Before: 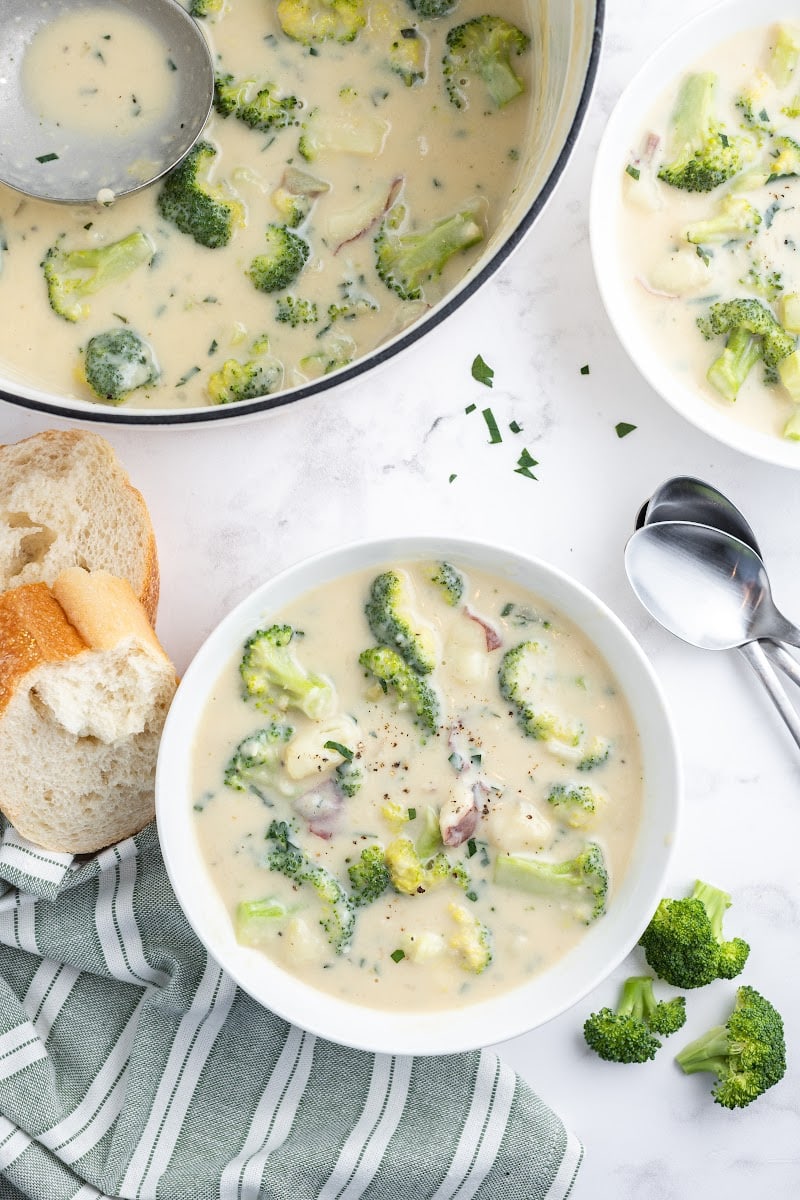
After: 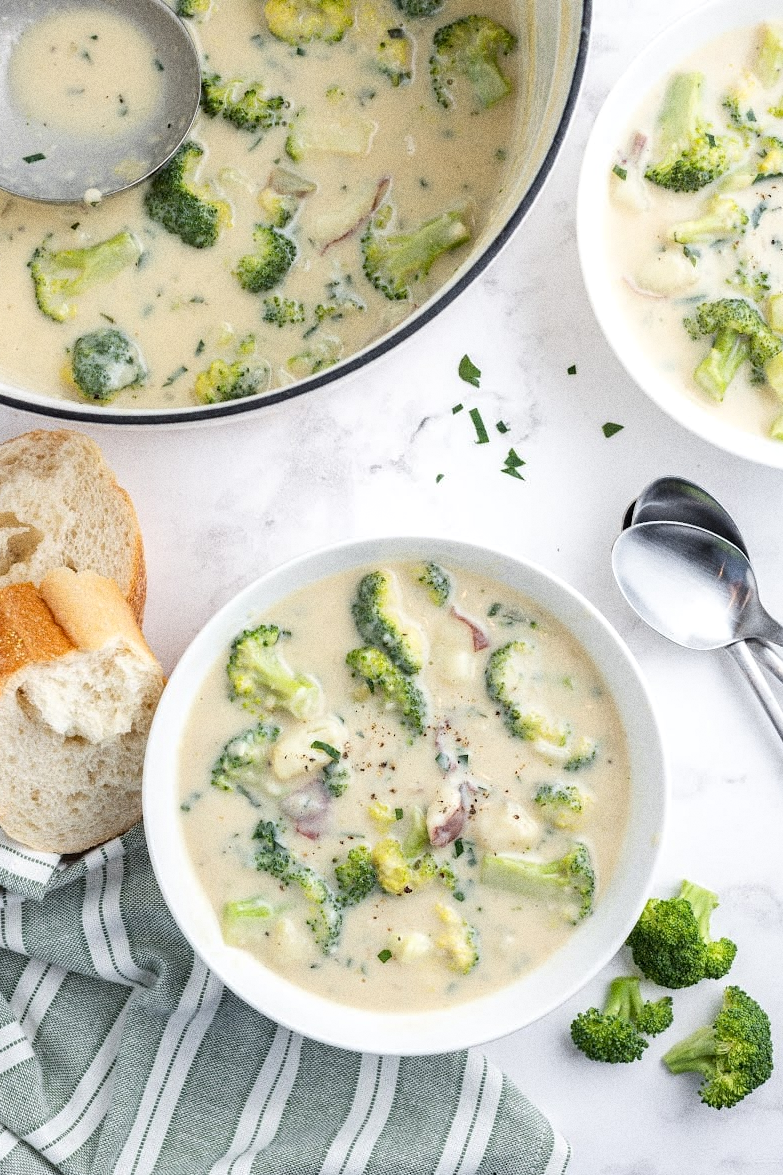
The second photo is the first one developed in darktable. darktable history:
crop: left 1.743%, right 0.268%, bottom 2.011%
local contrast: highlights 100%, shadows 100%, detail 120%, midtone range 0.2
grain: coarseness 0.09 ISO, strength 40%
